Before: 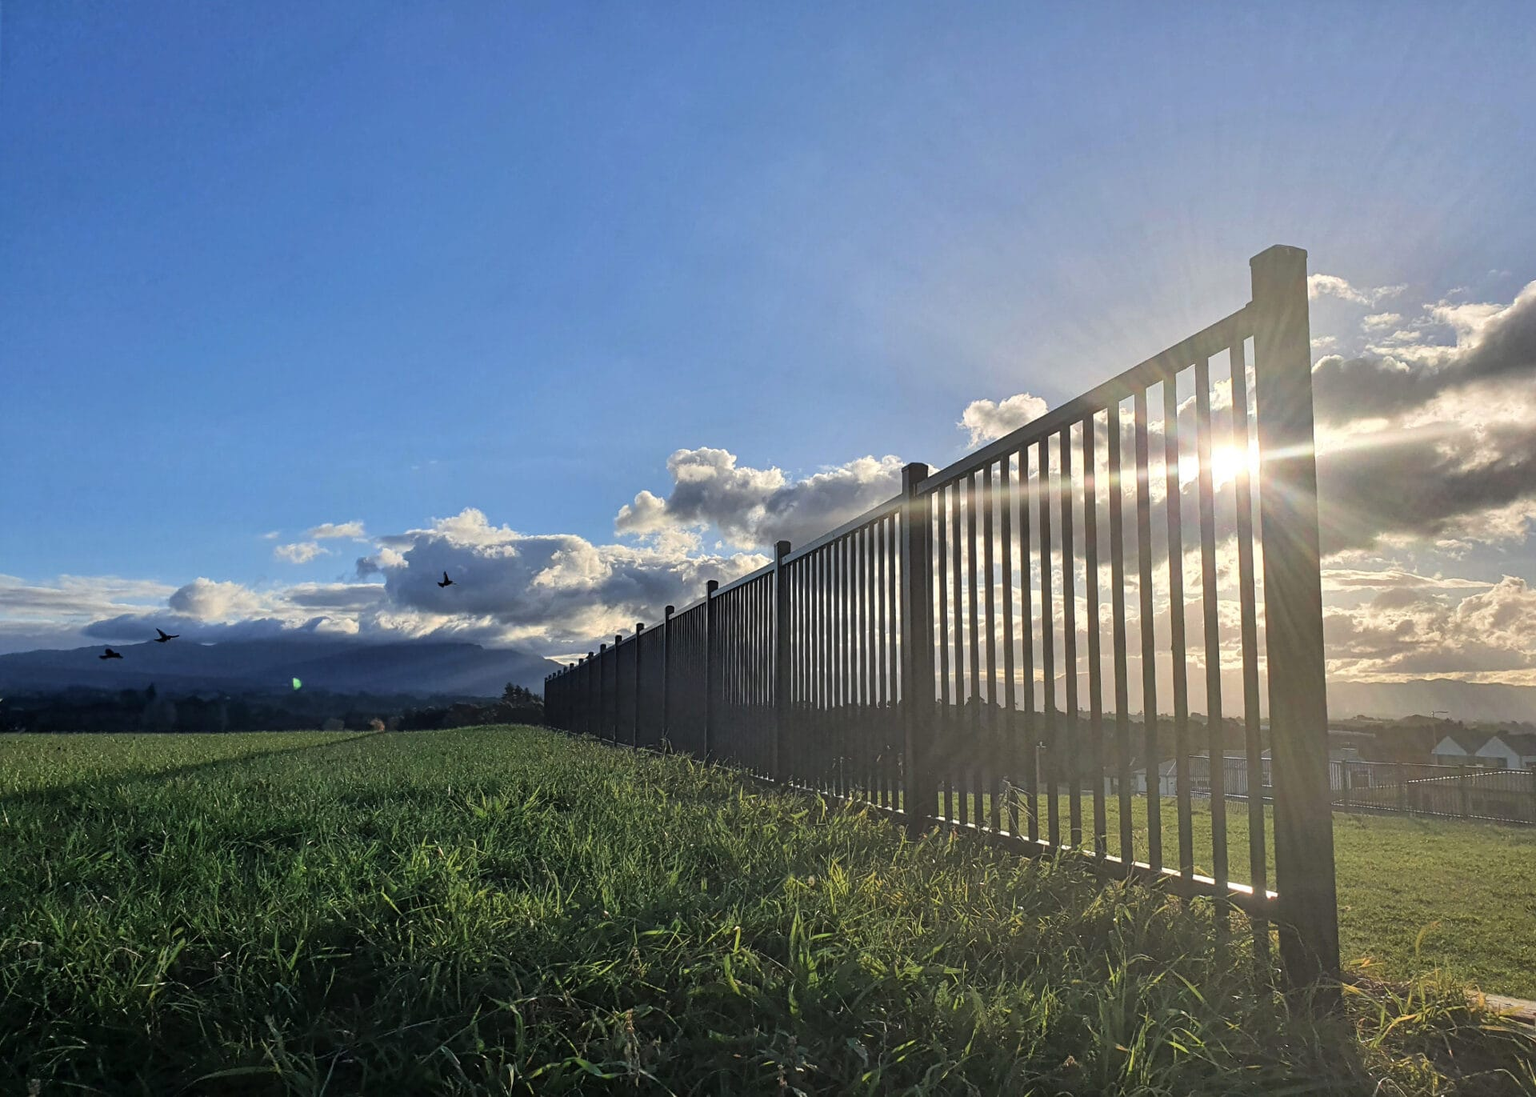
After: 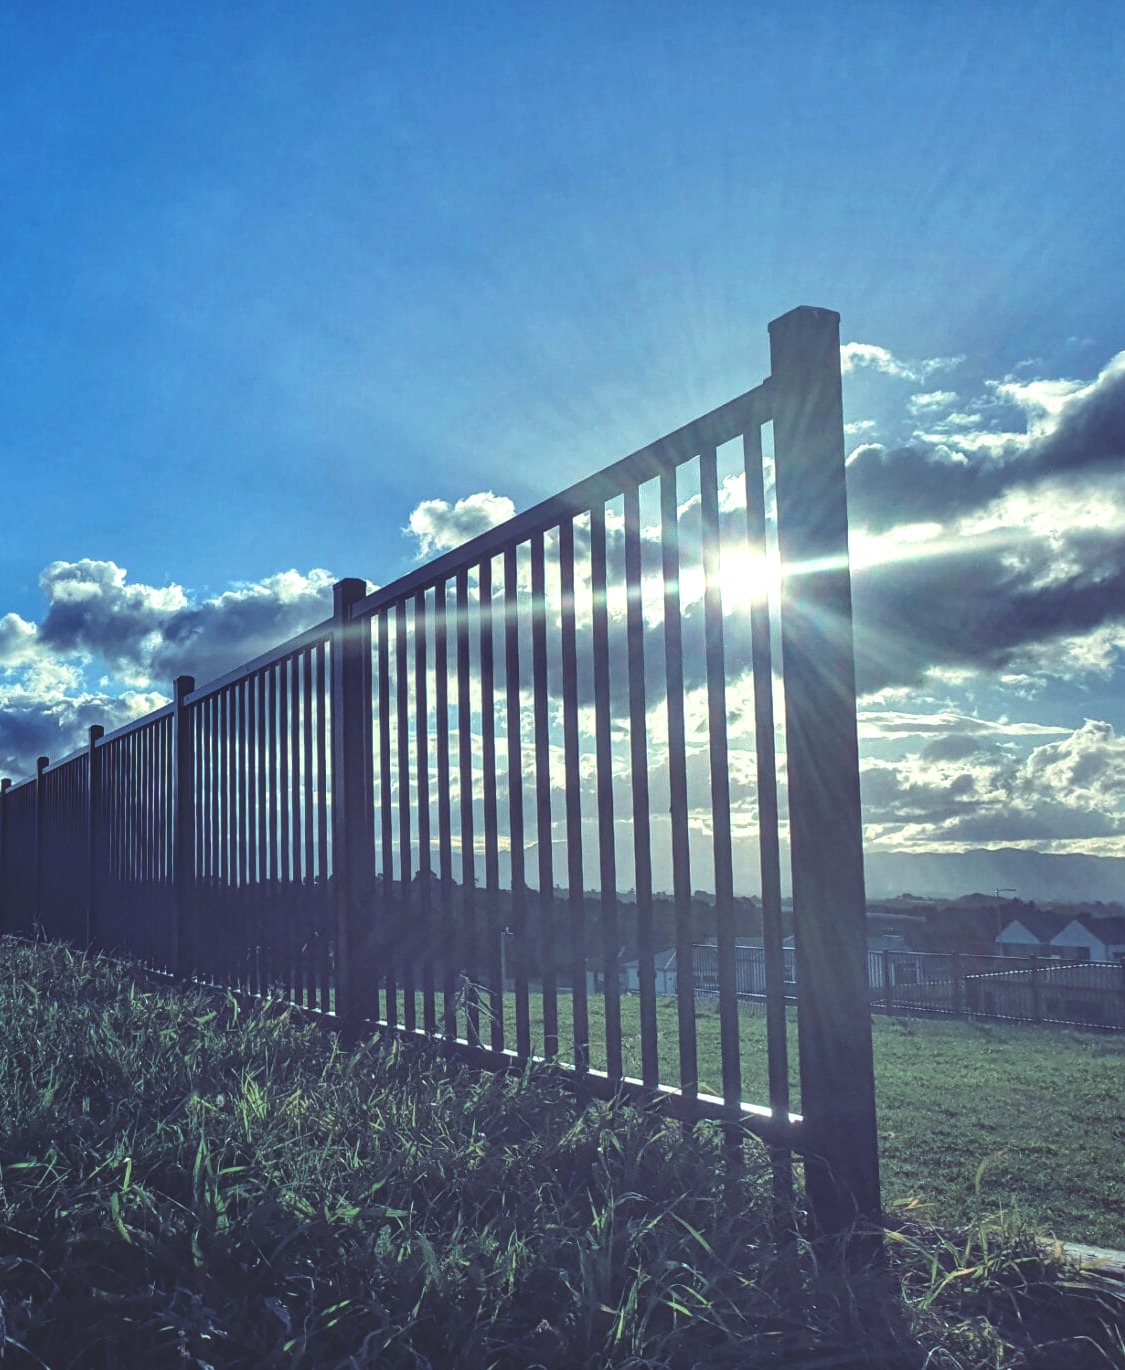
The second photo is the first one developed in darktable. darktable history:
crop: left 41.402%
contrast equalizer: y [[0.5 ×4, 0.467, 0.376], [0.5 ×6], [0.5 ×6], [0 ×6], [0 ×6]]
rgb curve: curves: ch0 [(0, 0.186) (0.314, 0.284) (0.576, 0.466) (0.805, 0.691) (0.936, 0.886)]; ch1 [(0, 0.186) (0.314, 0.284) (0.581, 0.534) (0.771, 0.746) (0.936, 0.958)]; ch2 [(0, 0.216) (0.275, 0.39) (1, 1)], mode RGB, independent channels, compensate middle gray true, preserve colors none
local contrast: highlights 59%, detail 145%
